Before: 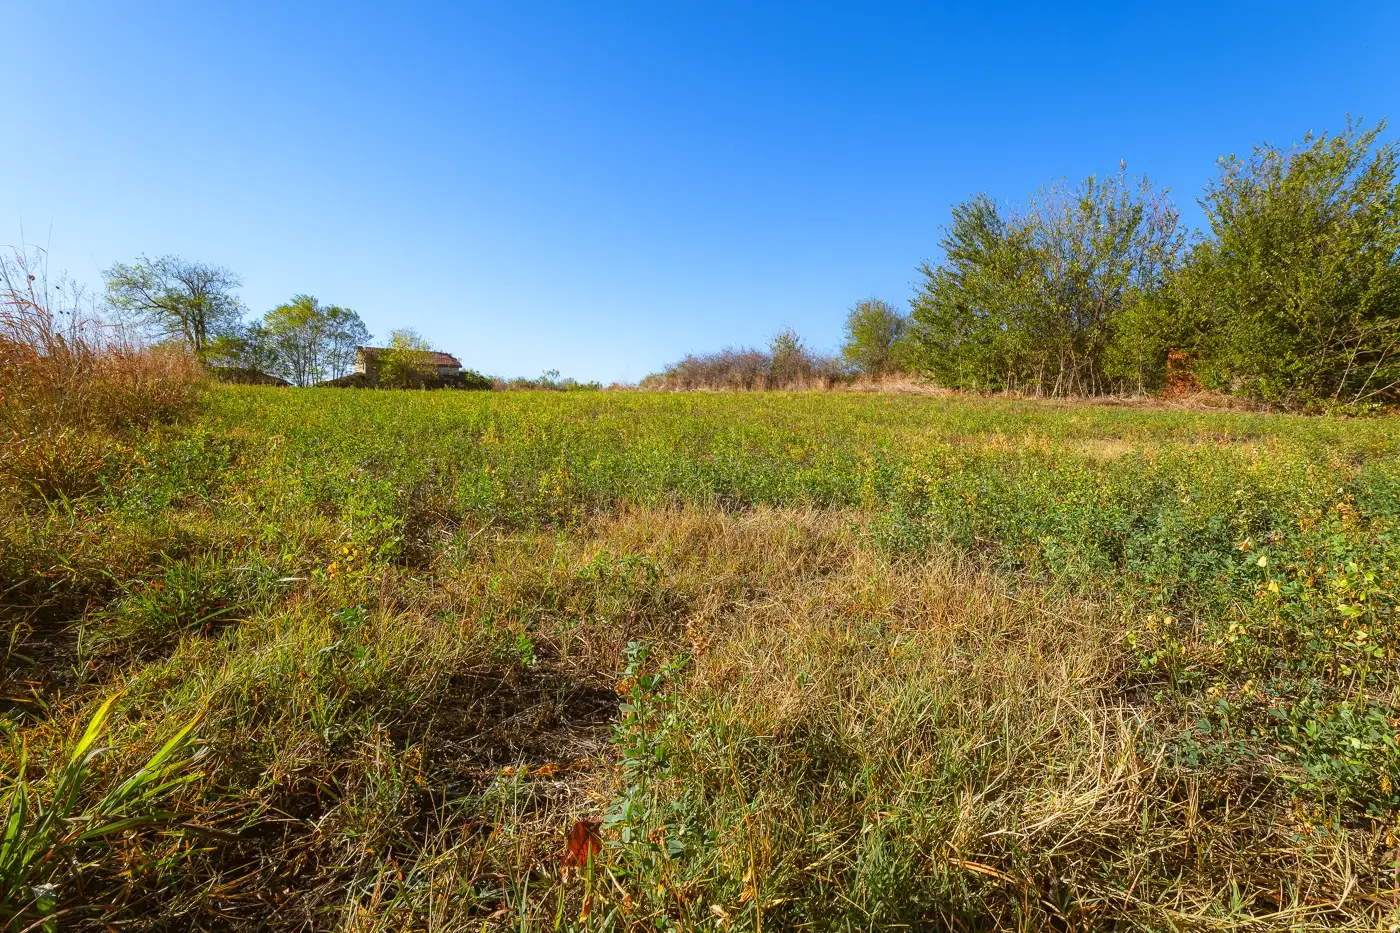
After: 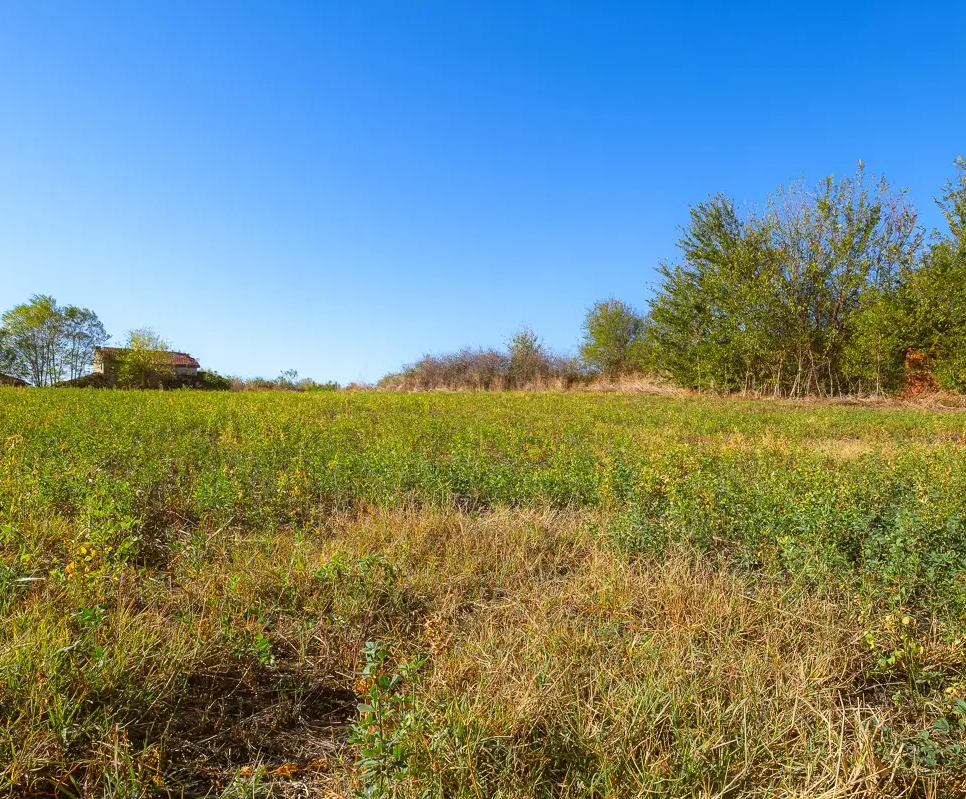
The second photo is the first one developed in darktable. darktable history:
crop: left 18.741%, right 12.253%, bottom 14.349%
